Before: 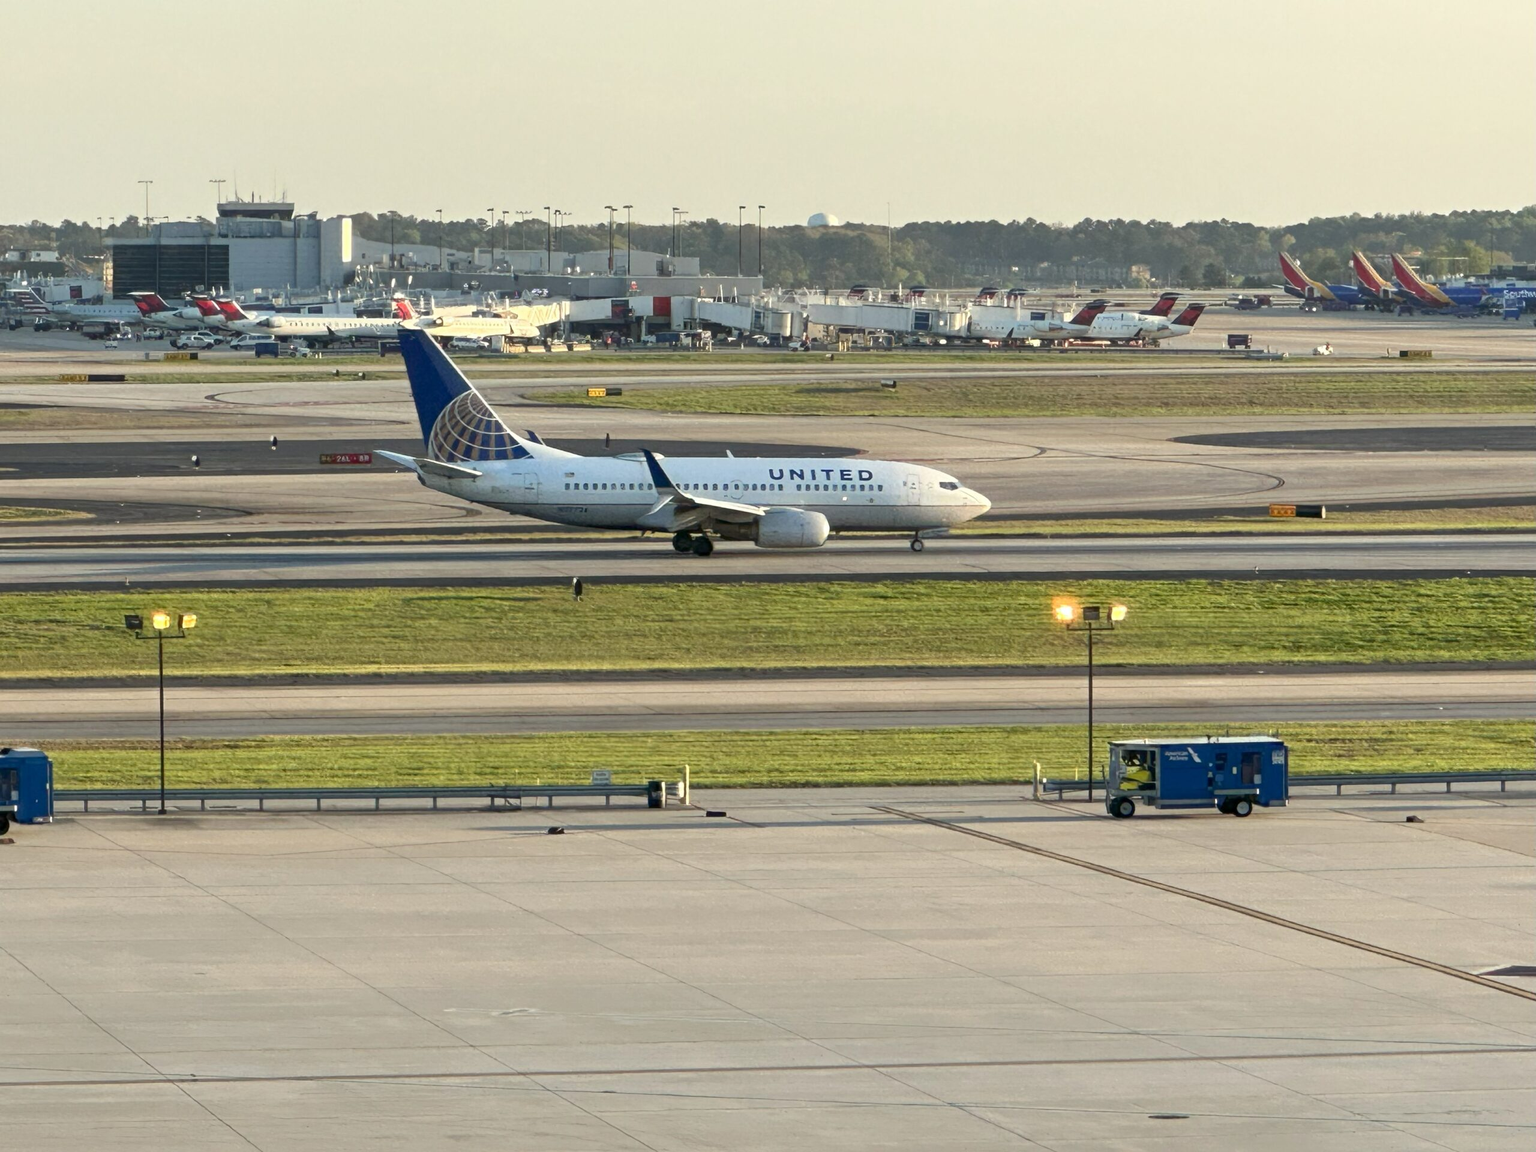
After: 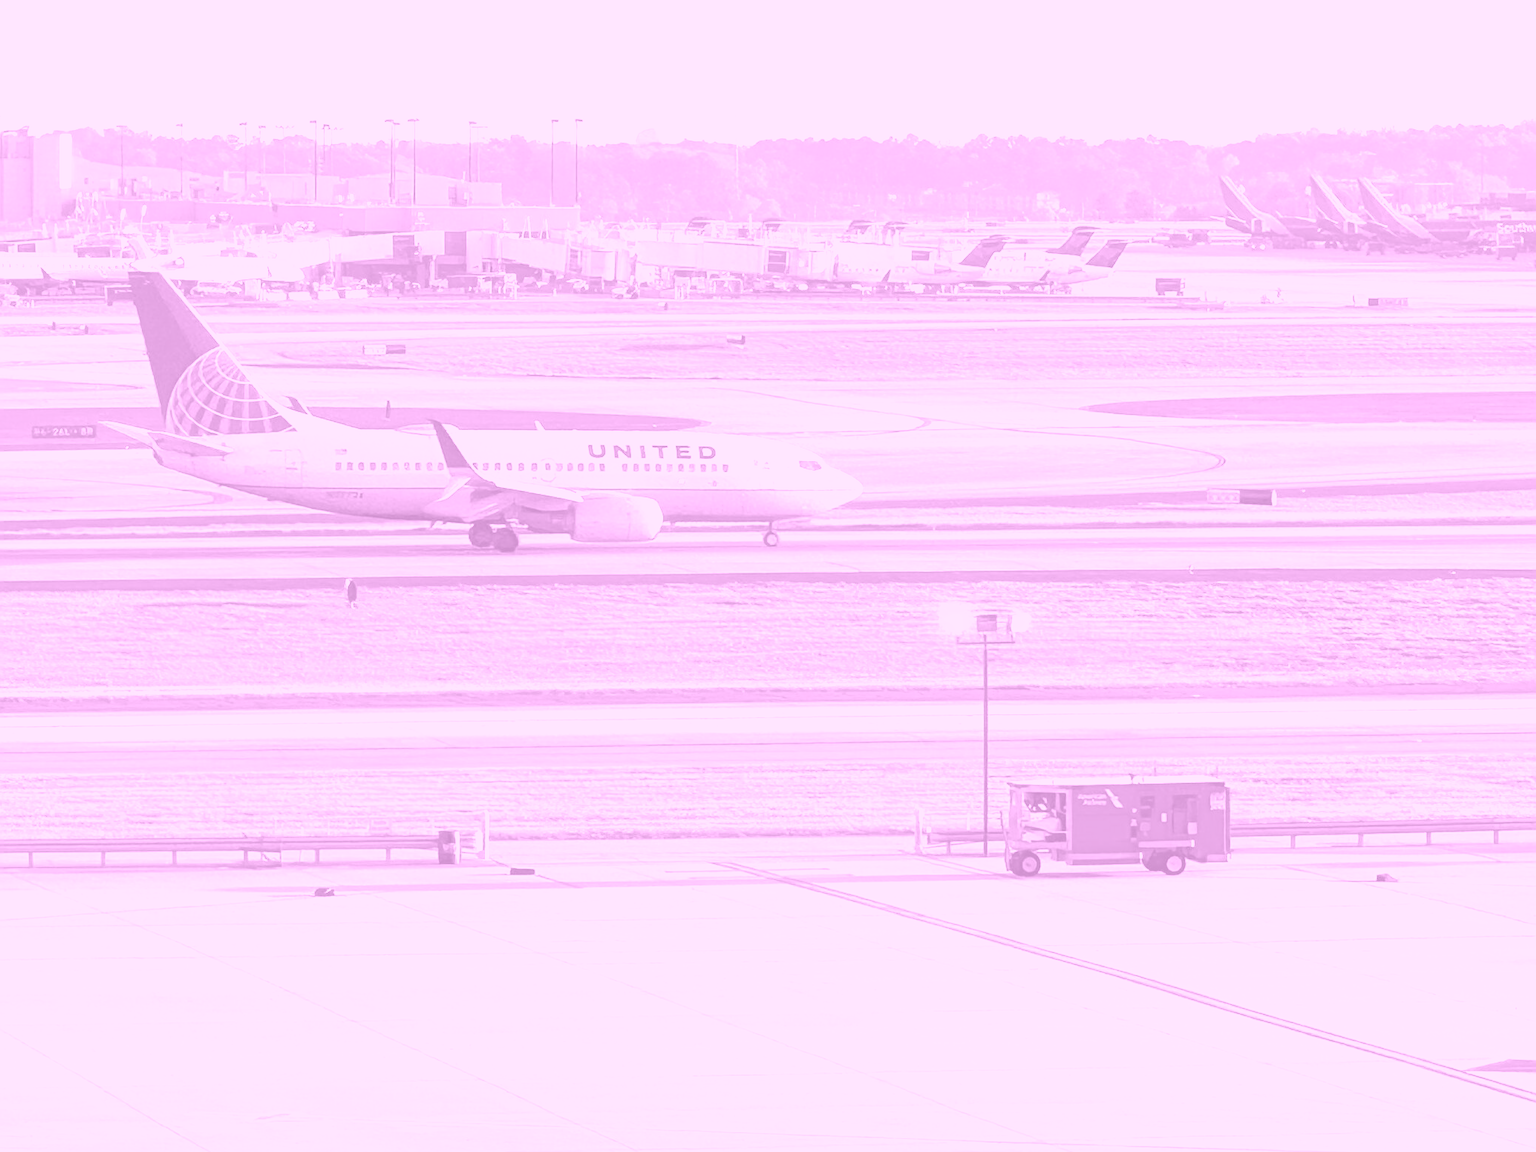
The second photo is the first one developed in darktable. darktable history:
crop: left 19.159%, top 9.58%, bottom 9.58%
velvia: on, module defaults
sharpen: on, module defaults
exposure: black level correction 0, exposure 1.2 EV, compensate exposure bias true, compensate highlight preservation false
colorize: hue 331.2°, saturation 75%, source mix 30.28%, lightness 70.52%, version 1
